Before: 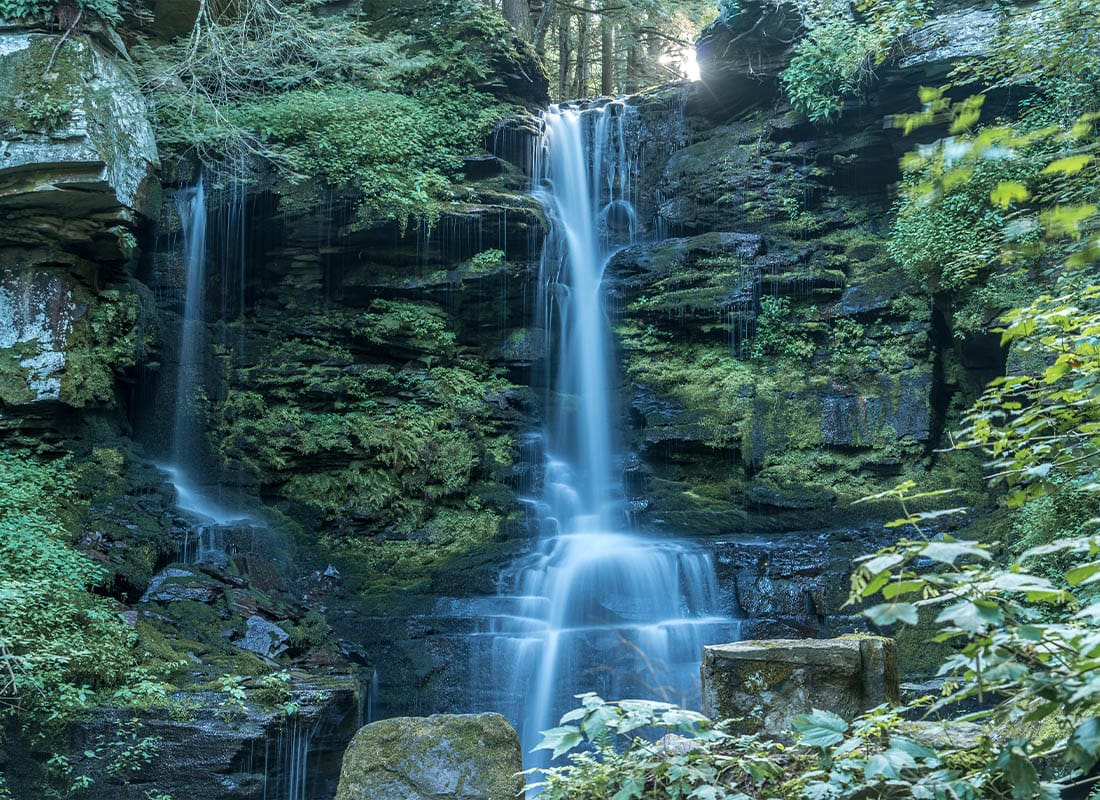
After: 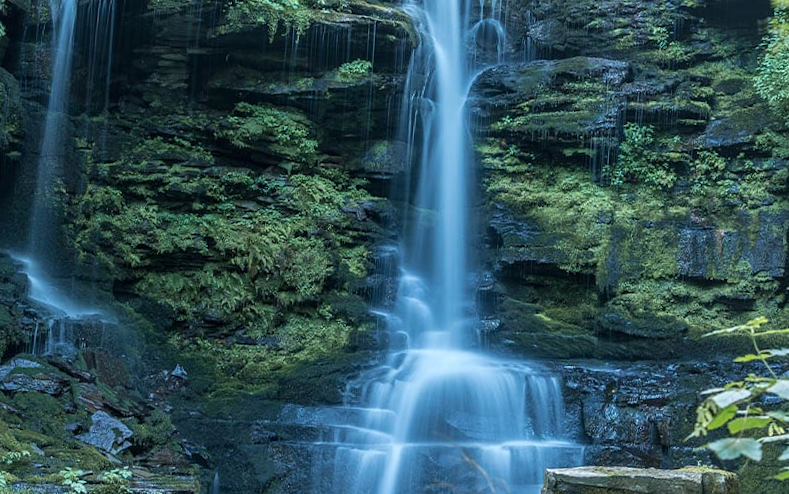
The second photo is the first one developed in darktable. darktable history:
crop and rotate: angle -3.55°, left 9.822%, top 21.04%, right 12.438%, bottom 11.96%
